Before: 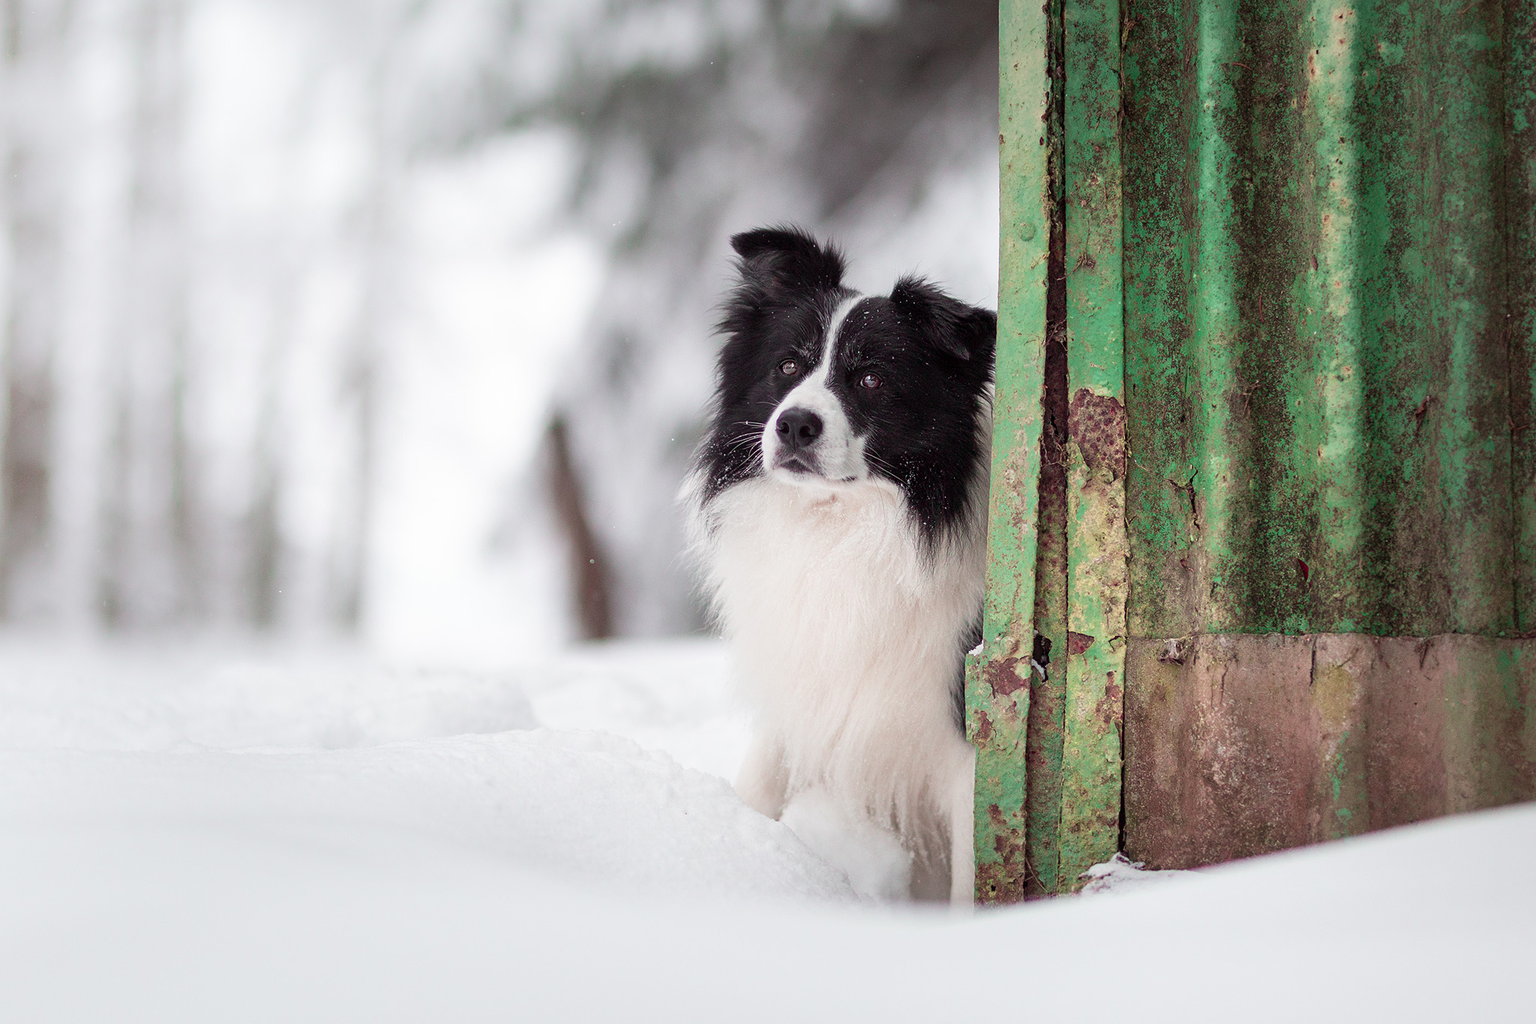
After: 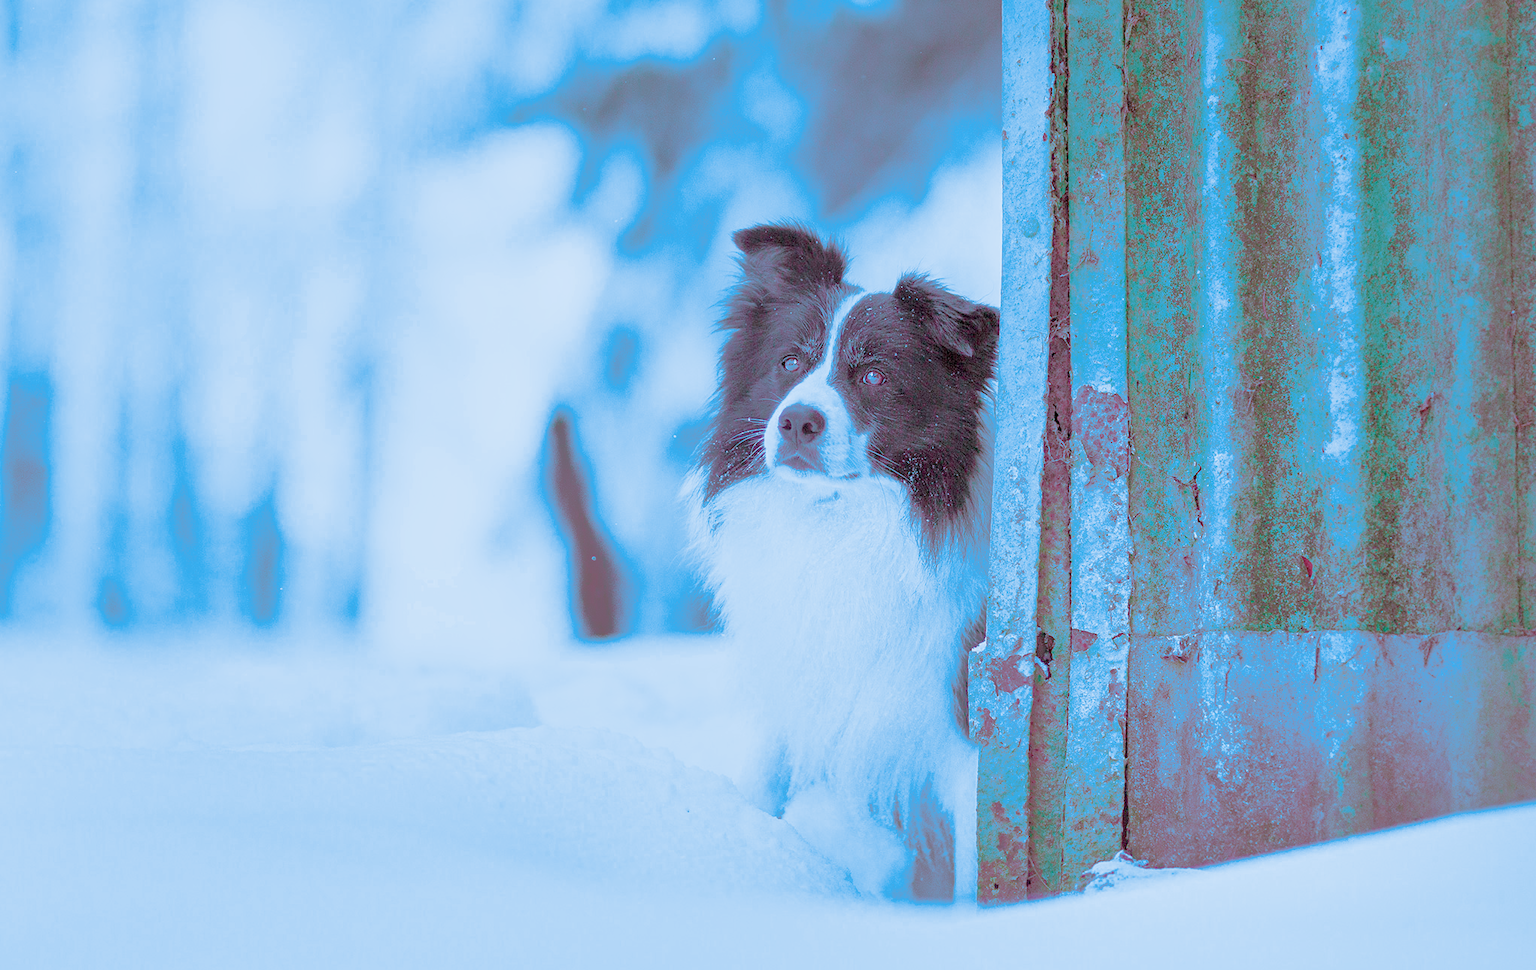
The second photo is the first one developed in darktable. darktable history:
split-toning: shadows › hue 220°, shadows › saturation 0.64, highlights › hue 220°, highlights › saturation 0.64, balance 0, compress 5.22%
white balance: red 1.05, blue 1.072
shadows and highlights: shadows 40, highlights -60
crop: top 0.448%, right 0.264%, bottom 5.045%
filmic rgb: middle gray luminance 2.5%, black relative exposure -10 EV, white relative exposure 7 EV, threshold 6 EV, dynamic range scaling 10%, target black luminance 0%, hardness 3.19, latitude 44.39%, contrast 0.682, highlights saturation mix 5%, shadows ↔ highlights balance 13.63%, add noise in highlights 0, color science v3 (2019), use custom middle-gray values true, iterations of high-quality reconstruction 0, contrast in highlights soft, enable highlight reconstruction true
